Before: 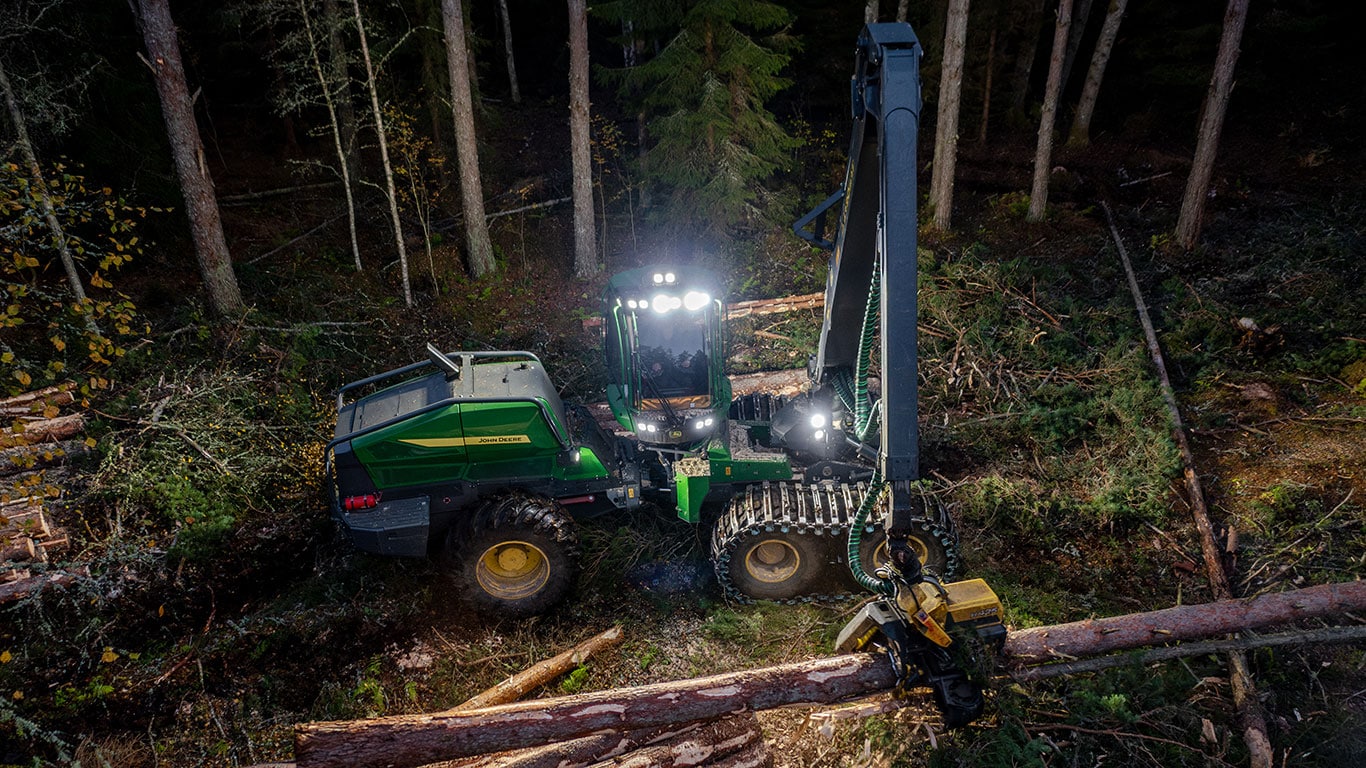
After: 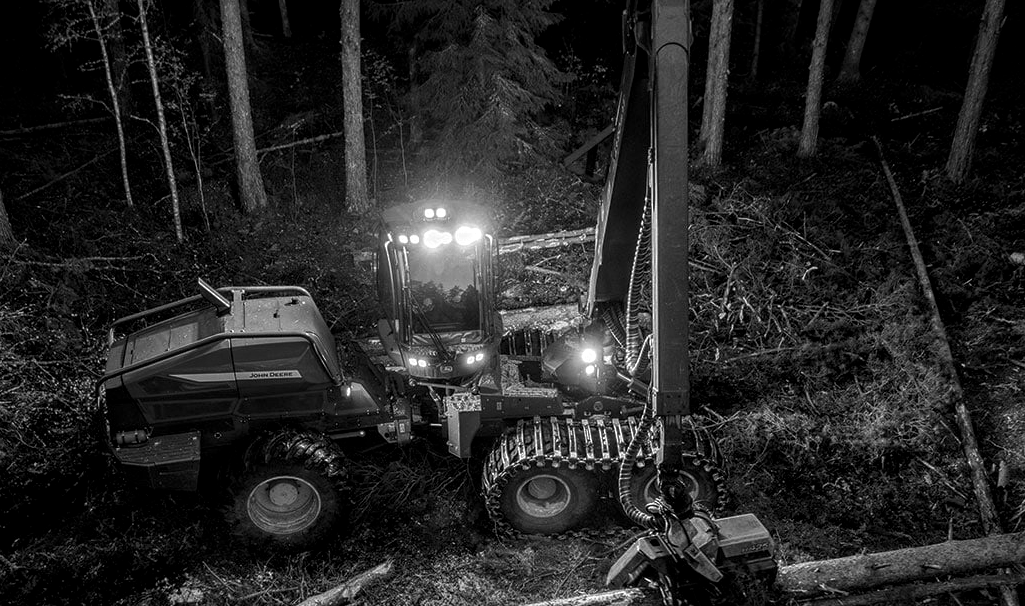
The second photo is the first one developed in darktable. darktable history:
local contrast: on, module defaults
crop: left 16.771%, top 8.509%, right 8.147%, bottom 12.547%
sharpen: radius 5.349, amount 0.314, threshold 26.71
contrast brightness saturation: brightness -0.1
color zones: curves: ch0 [(0, 0.613) (0.01, 0.613) (0.245, 0.448) (0.498, 0.529) (0.642, 0.665) (0.879, 0.777) (0.99, 0.613)]; ch1 [(0, 0) (0.143, 0) (0.286, 0) (0.429, 0) (0.571, 0) (0.714, 0) (0.857, 0)]
color balance rgb: perceptual saturation grading › global saturation 19.813%, global vibrance 20%
